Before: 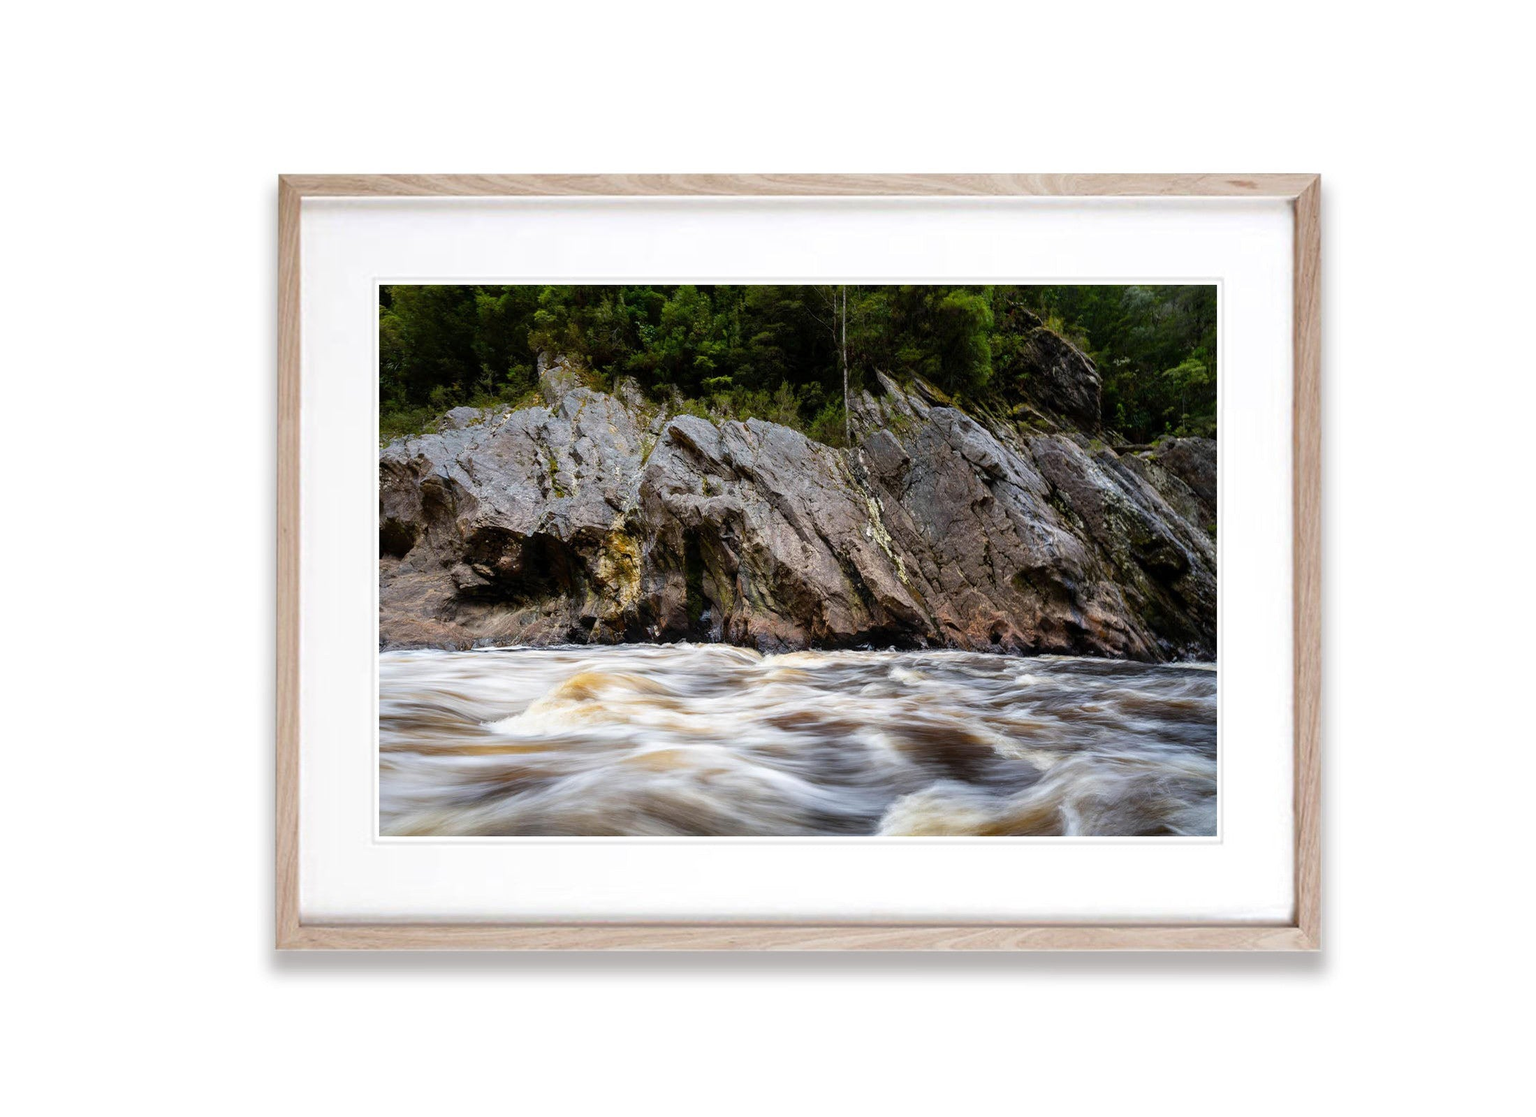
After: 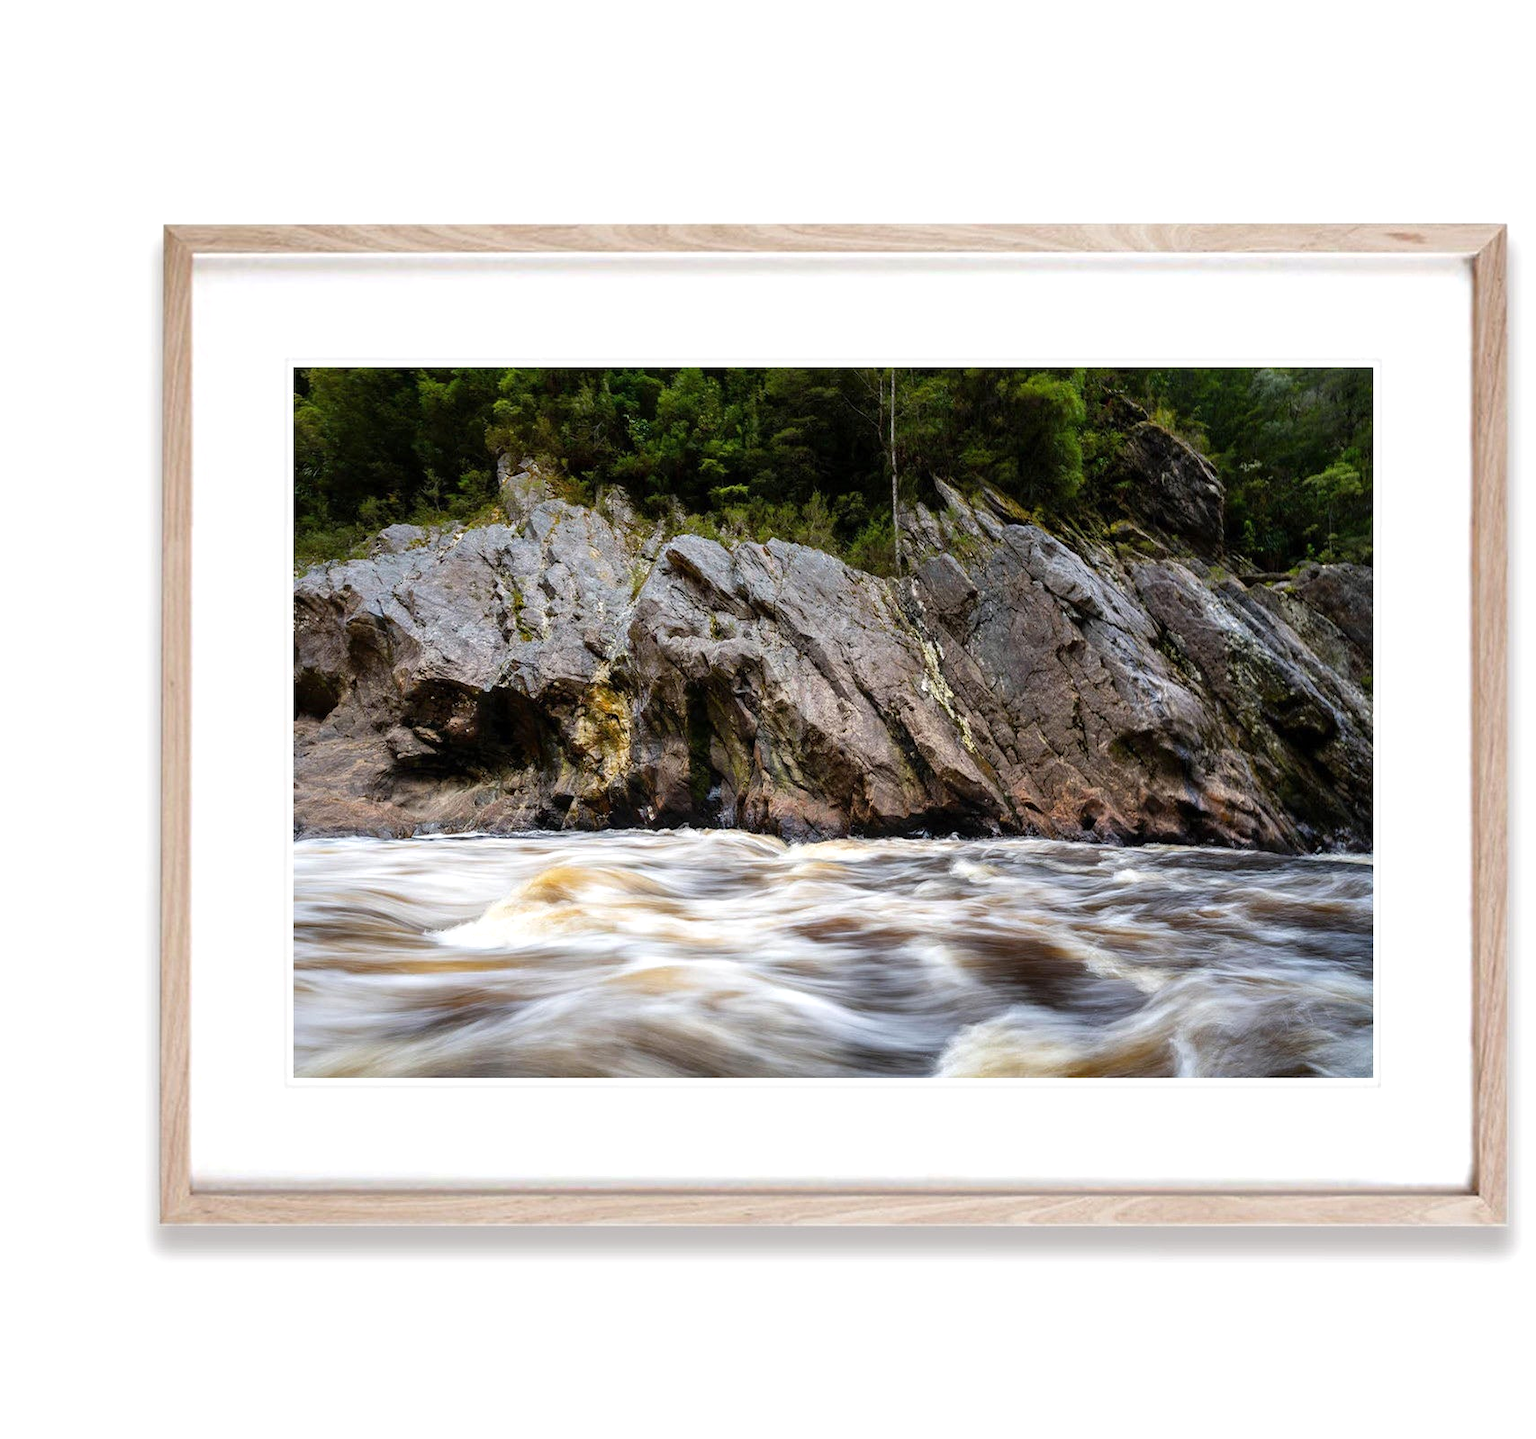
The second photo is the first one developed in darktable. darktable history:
crop: left 9.872%, right 12.538%
exposure: exposure 0.203 EV, compensate highlight preservation false
